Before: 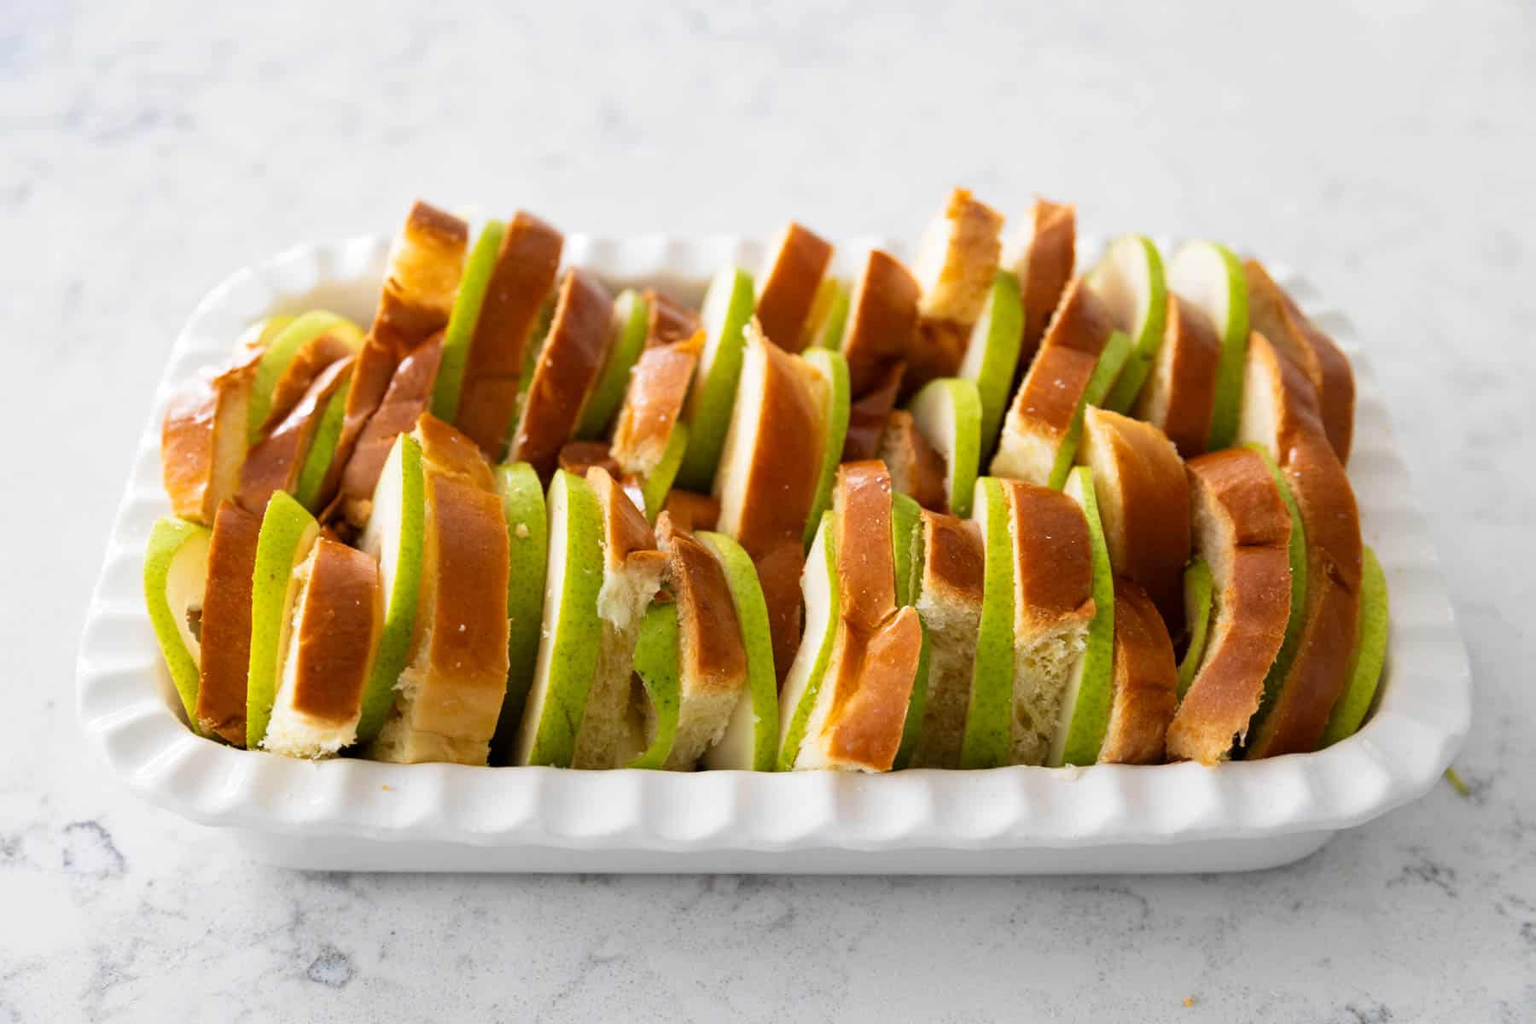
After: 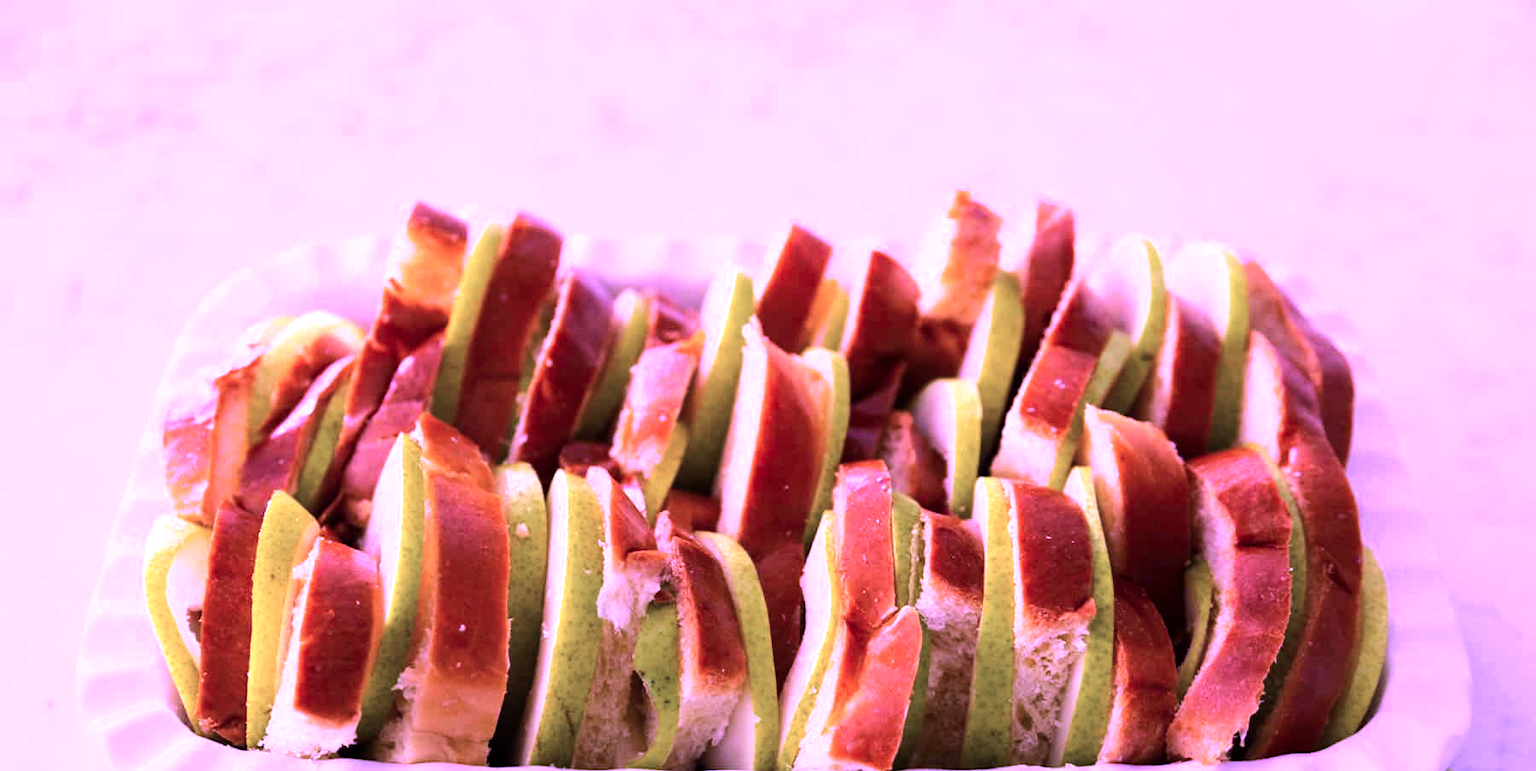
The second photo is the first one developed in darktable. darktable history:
crop: bottom 24.594%
color calibration: illuminant custom, x 0.379, y 0.48, temperature 4475.63 K
color balance rgb: perceptual saturation grading › global saturation 25.056%, perceptual brilliance grading › highlights 18.323%, perceptual brilliance grading › mid-tones 32.727%, perceptual brilliance grading › shadows -30.72%
